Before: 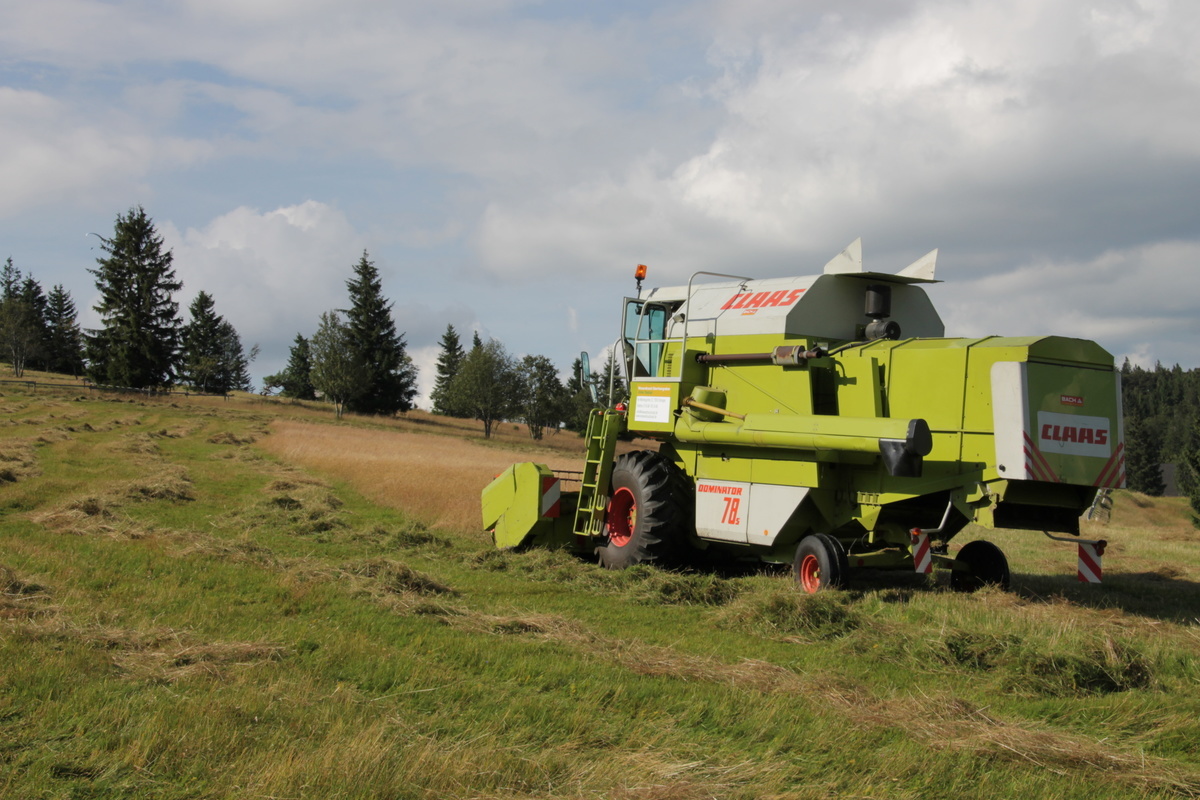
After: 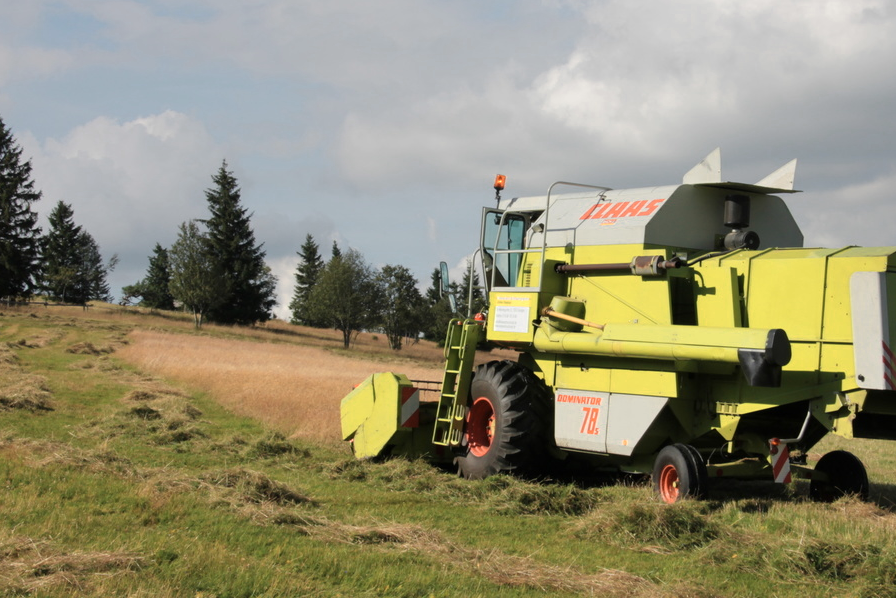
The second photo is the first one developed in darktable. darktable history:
crop and rotate: left 11.831%, top 11.346%, right 13.429%, bottom 13.899%
color zones: curves: ch0 [(0.018, 0.548) (0.224, 0.64) (0.425, 0.447) (0.675, 0.575) (0.732, 0.579)]; ch1 [(0.066, 0.487) (0.25, 0.5) (0.404, 0.43) (0.75, 0.421) (0.956, 0.421)]; ch2 [(0.044, 0.561) (0.215, 0.465) (0.399, 0.544) (0.465, 0.548) (0.614, 0.447) (0.724, 0.43) (0.882, 0.623) (0.956, 0.632)]
